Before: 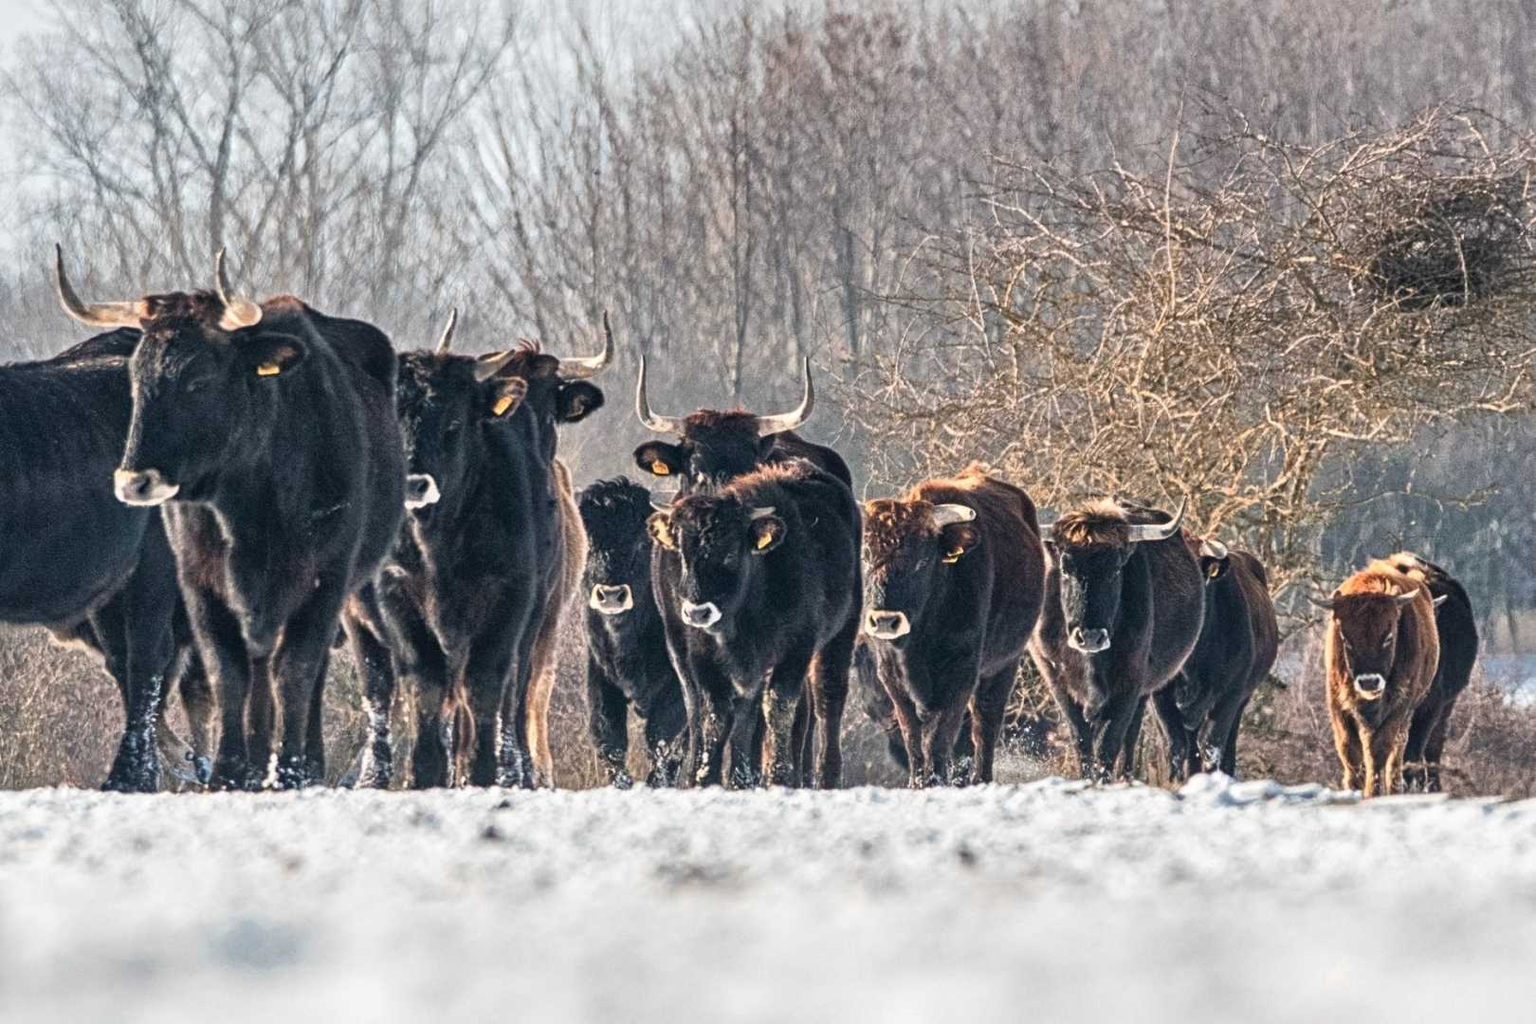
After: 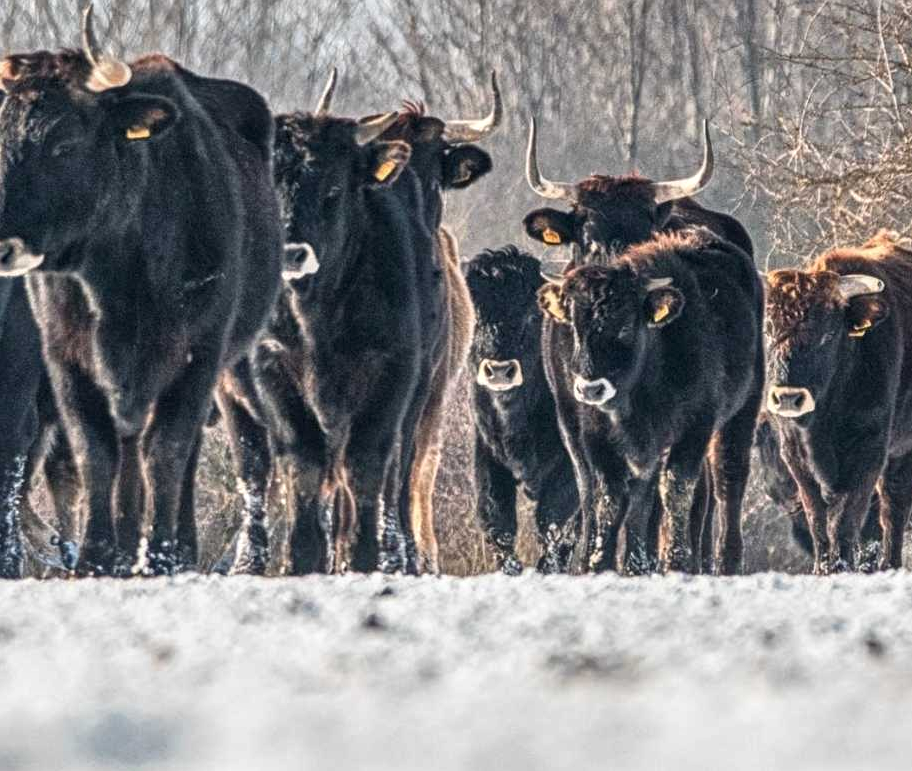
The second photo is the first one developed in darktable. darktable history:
local contrast: on, module defaults
crop: left 8.966%, top 23.852%, right 34.699%, bottom 4.703%
